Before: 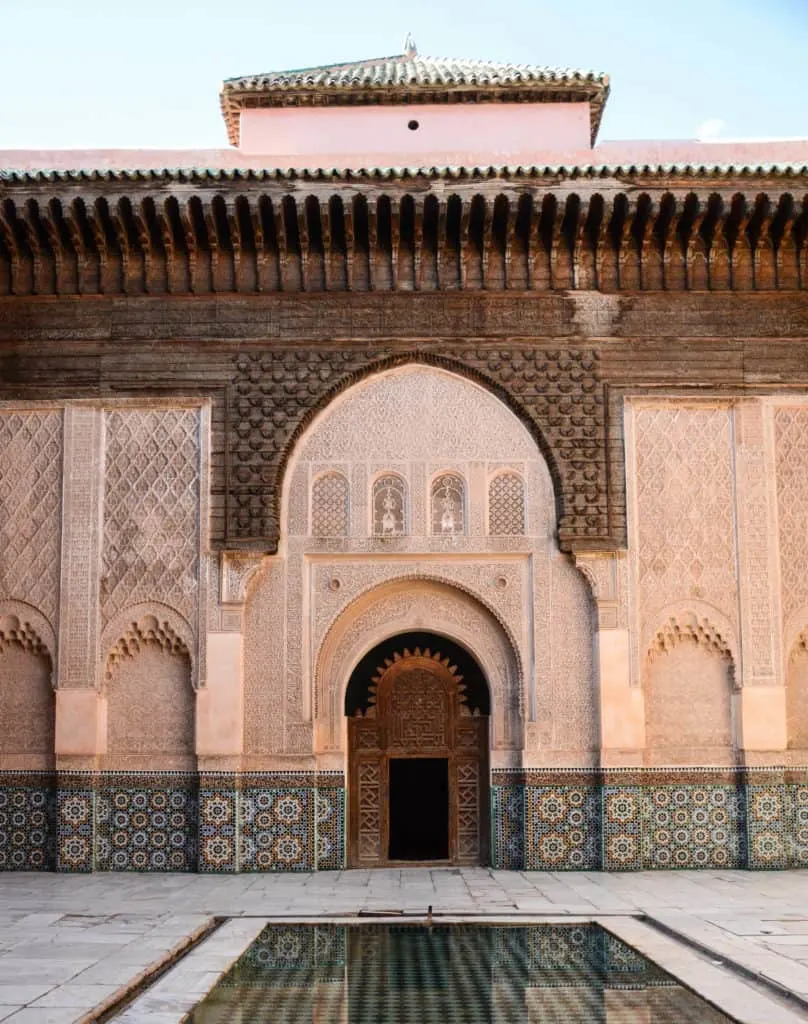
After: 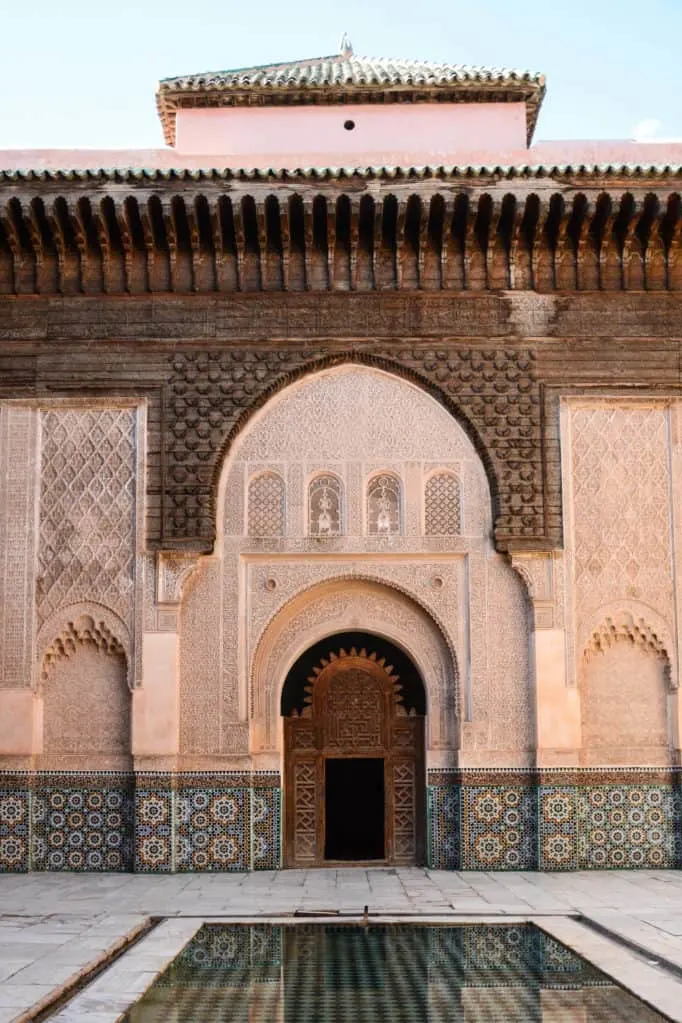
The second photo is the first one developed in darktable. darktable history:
crop: left 7.977%, right 7.507%
